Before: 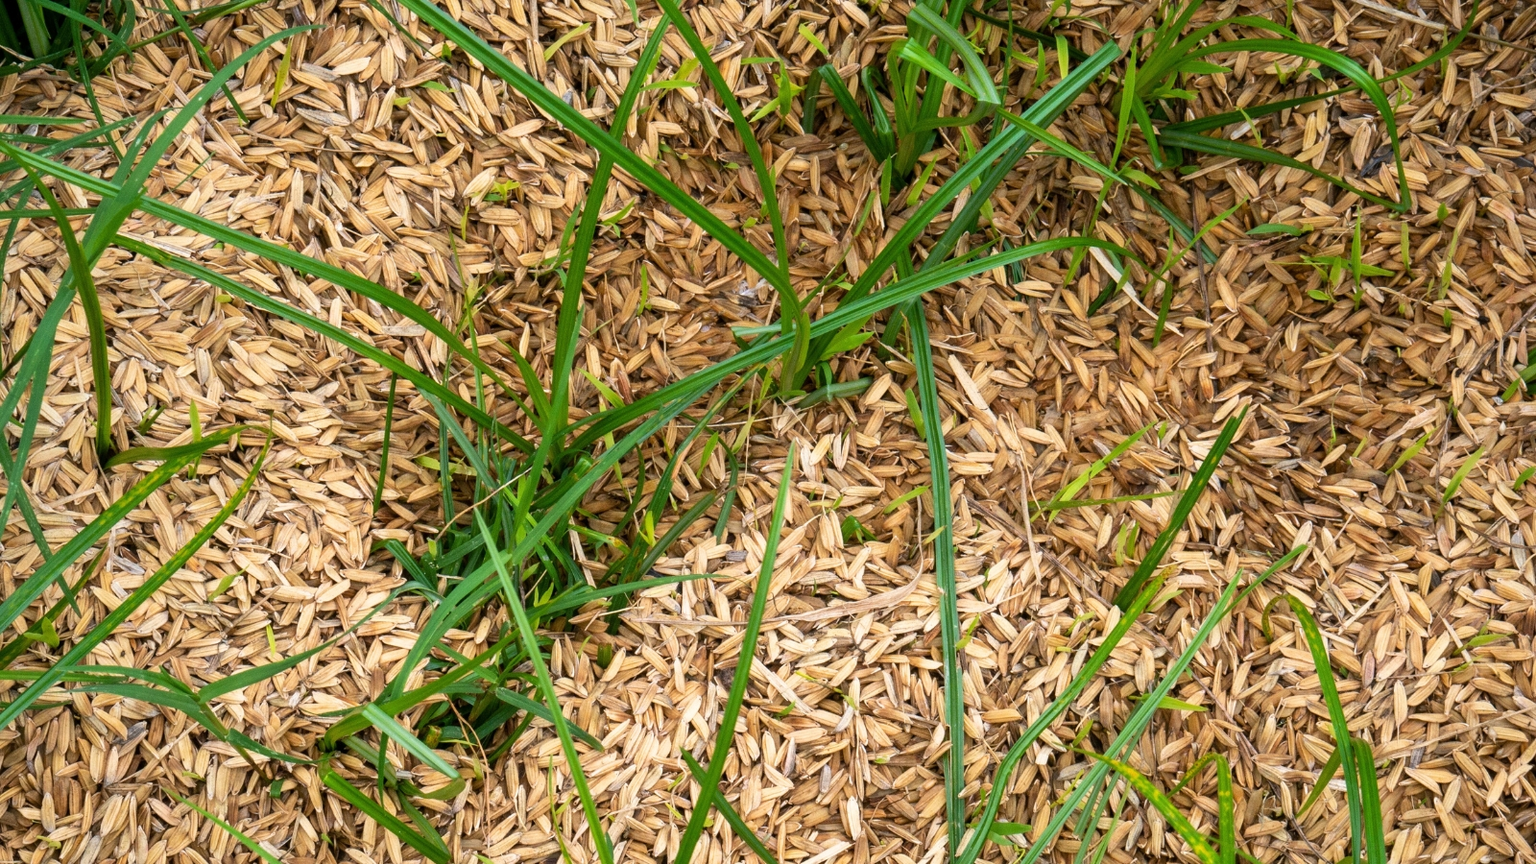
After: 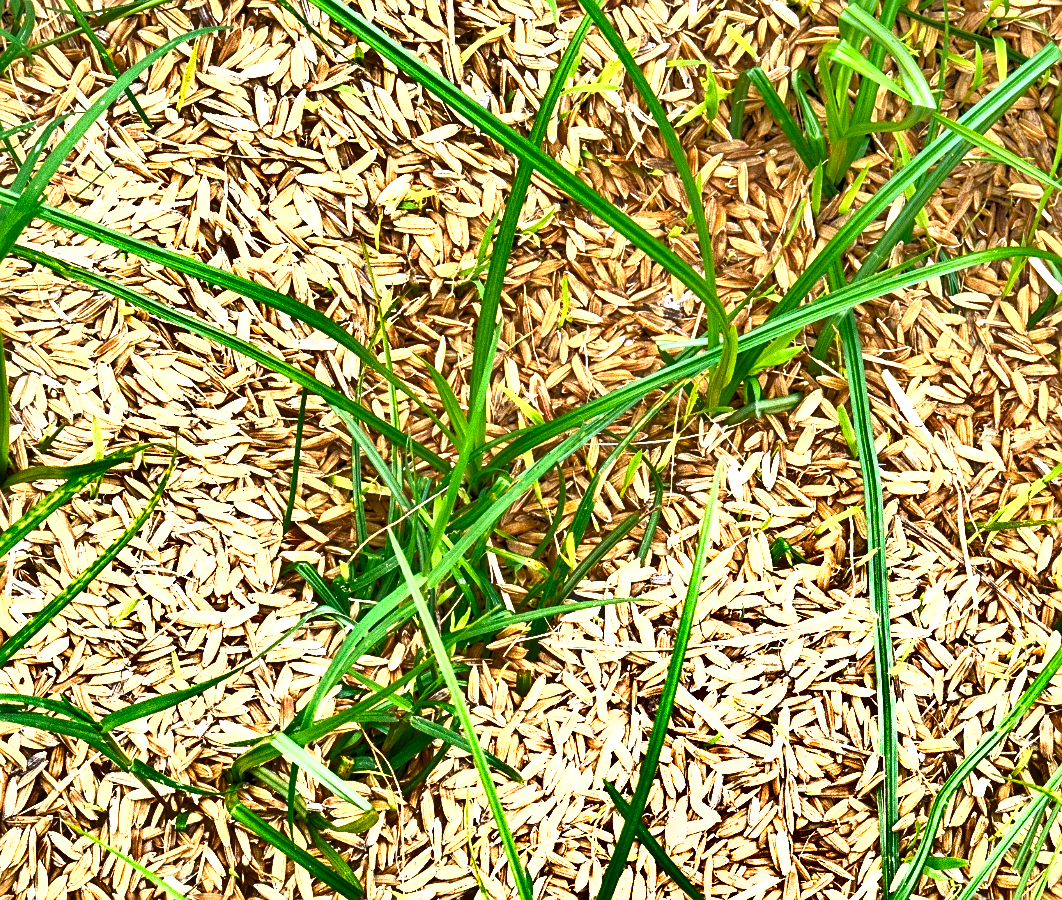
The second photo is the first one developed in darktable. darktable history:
exposure: exposure 1.498 EV, compensate highlight preservation false
crop and rotate: left 6.699%, right 26.872%
tone curve: curves: ch0 [(0, 0) (0.003, 0.013) (0.011, 0.017) (0.025, 0.028) (0.044, 0.049) (0.069, 0.07) (0.1, 0.103) (0.136, 0.143) (0.177, 0.186) (0.224, 0.232) (0.277, 0.282) (0.335, 0.333) (0.399, 0.405) (0.468, 0.477) (0.543, 0.54) (0.623, 0.627) (0.709, 0.709) (0.801, 0.798) (0.898, 0.902) (1, 1)], color space Lab, independent channels, preserve colors none
shadows and highlights: shadows 58.23, highlights -60.23, highlights color adjustment 39.83%, soften with gaussian
sharpen: radius 1.965
tone equalizer: -7 EV 0.147 EV, -6 EV 0.592 EV, -5 EV 1.17 EV, -4 EV 1.35 EV, -3 EV 1.18 EV, -2 EV 0.6 EV, -1 EV 0.156 EV, mask exposure compensation -0.495 EV
